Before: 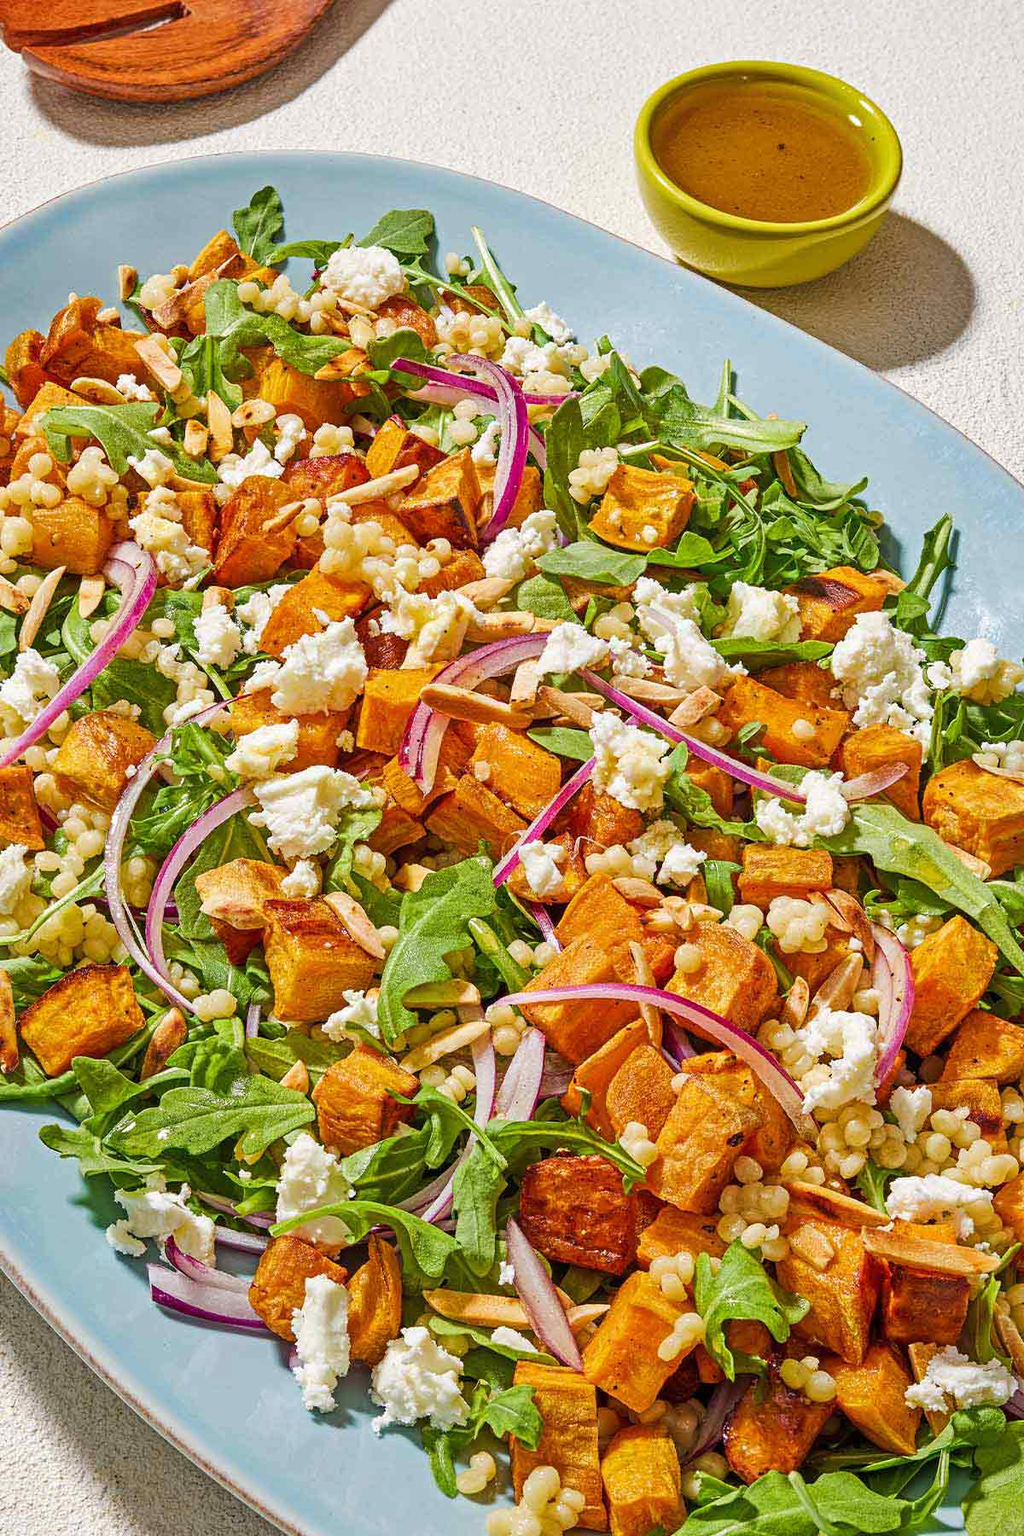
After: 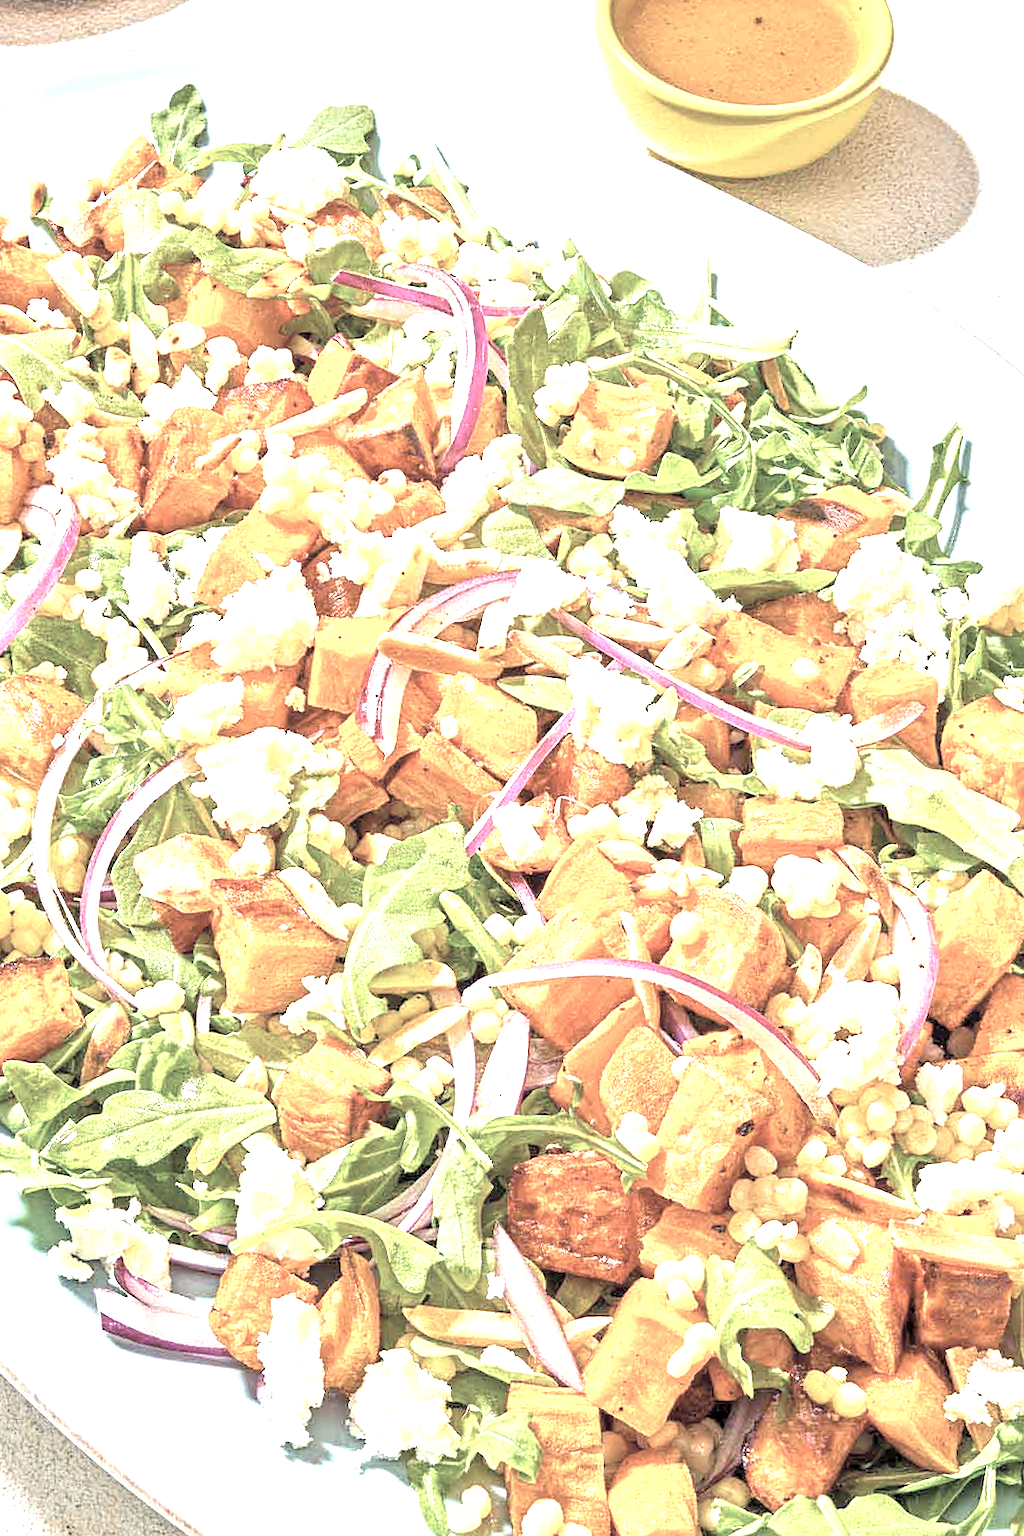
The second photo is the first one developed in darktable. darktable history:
crop and rotate: angle 1.96°, left 5.673%, top 5.673%
exposure: black level correction 0.001, exposure 1.719 EV, compensate exposure bias true, compensate highlight preservation false
contrast brightness saturation: brightness 0.18, saturation -0.5
